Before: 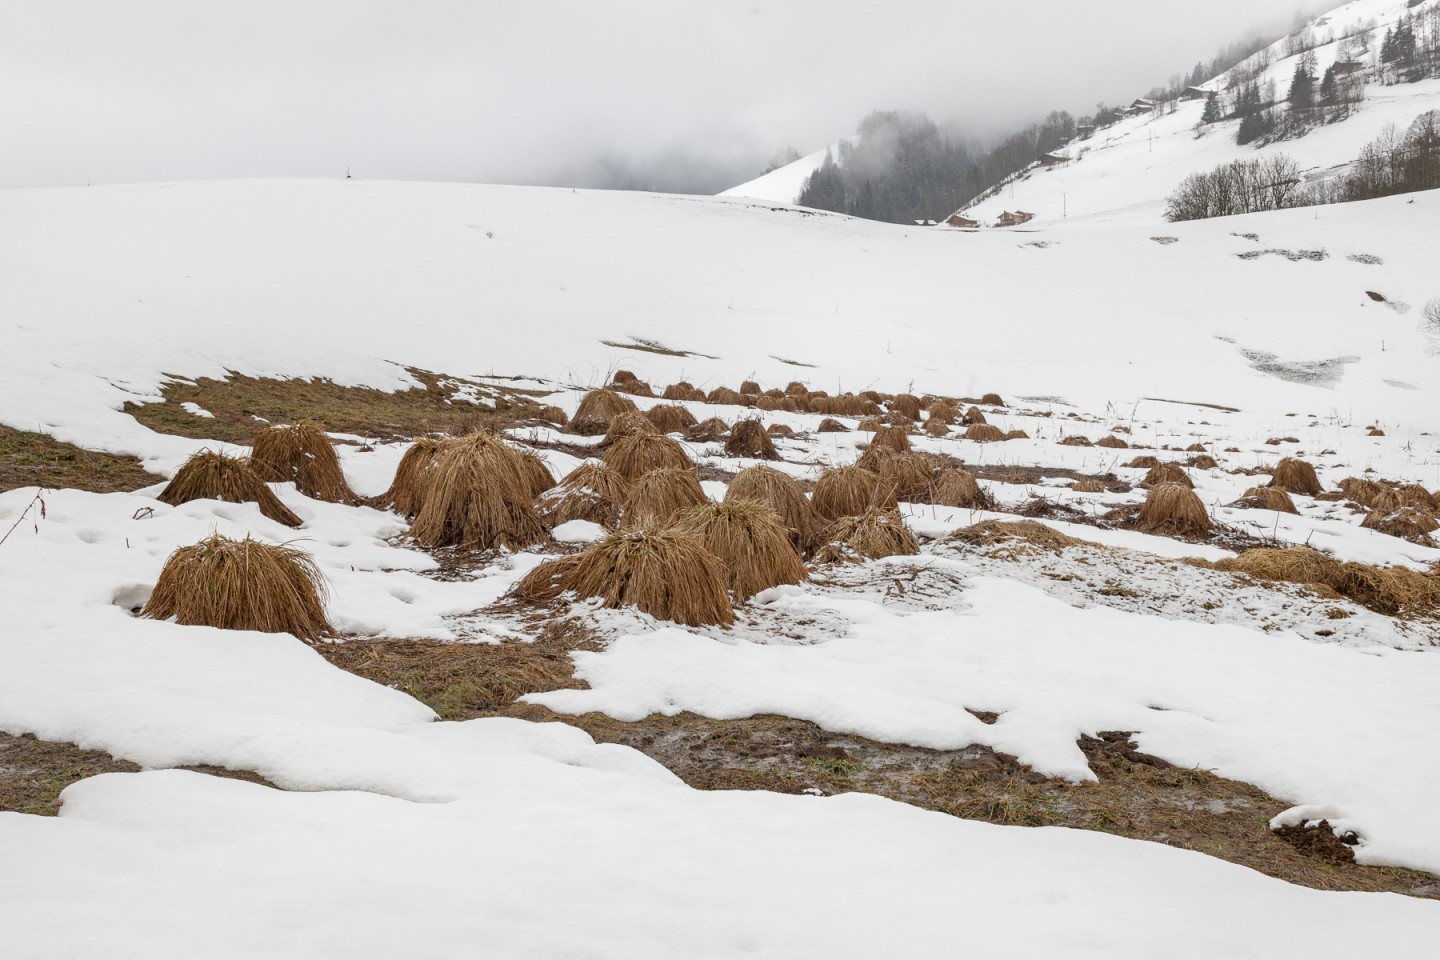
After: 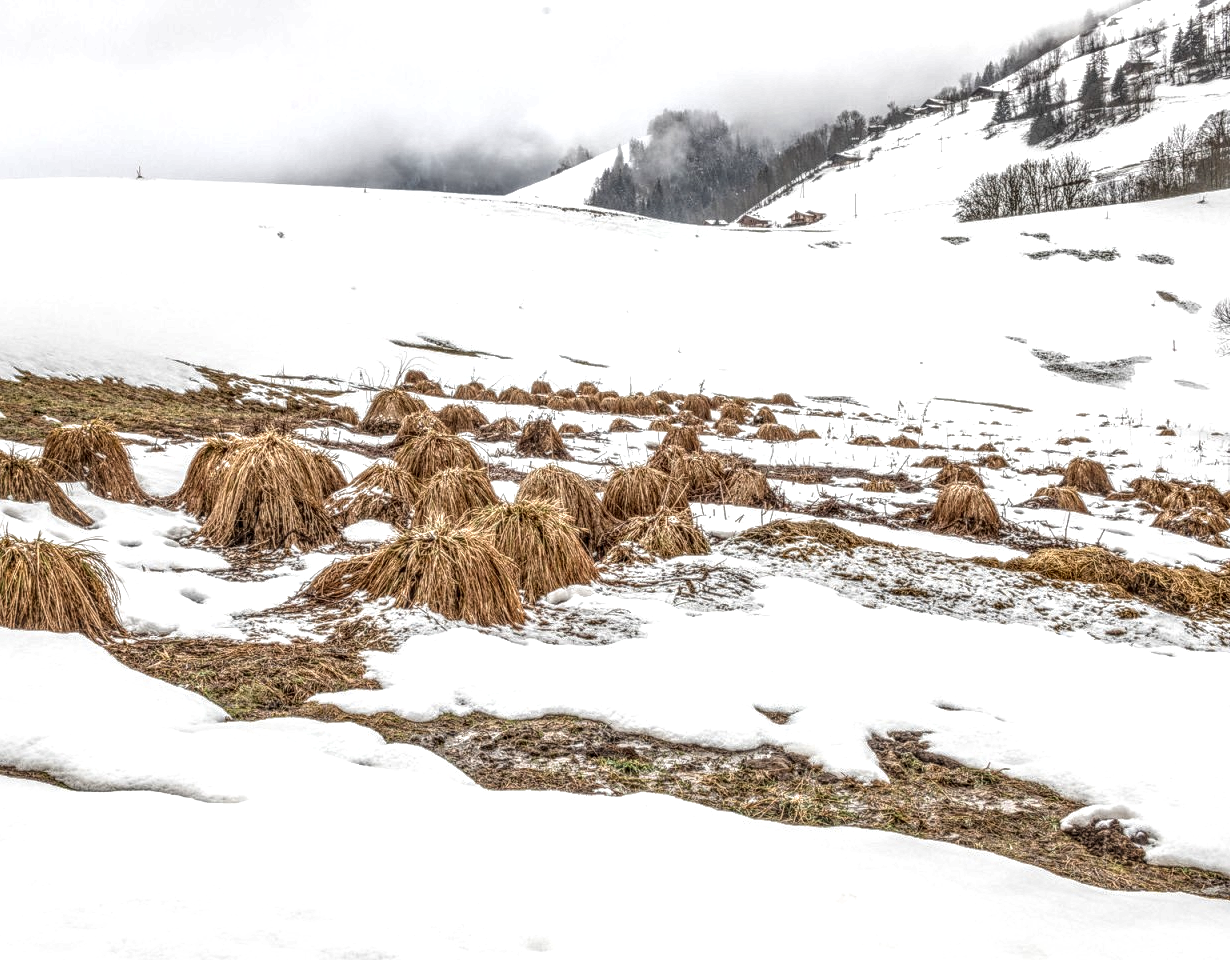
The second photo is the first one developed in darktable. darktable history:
crop and rotate: left 14.563%
color balance rgb: global offset › luminance 0.499%, perceptual saturation grading › global saturation 0.135%, perceptual brilliance grading › global brilliance 10.21%, global vibrance 20%
local contrast: highlights 1%, shadows 4%, detail 298%, midtone range 0.293
